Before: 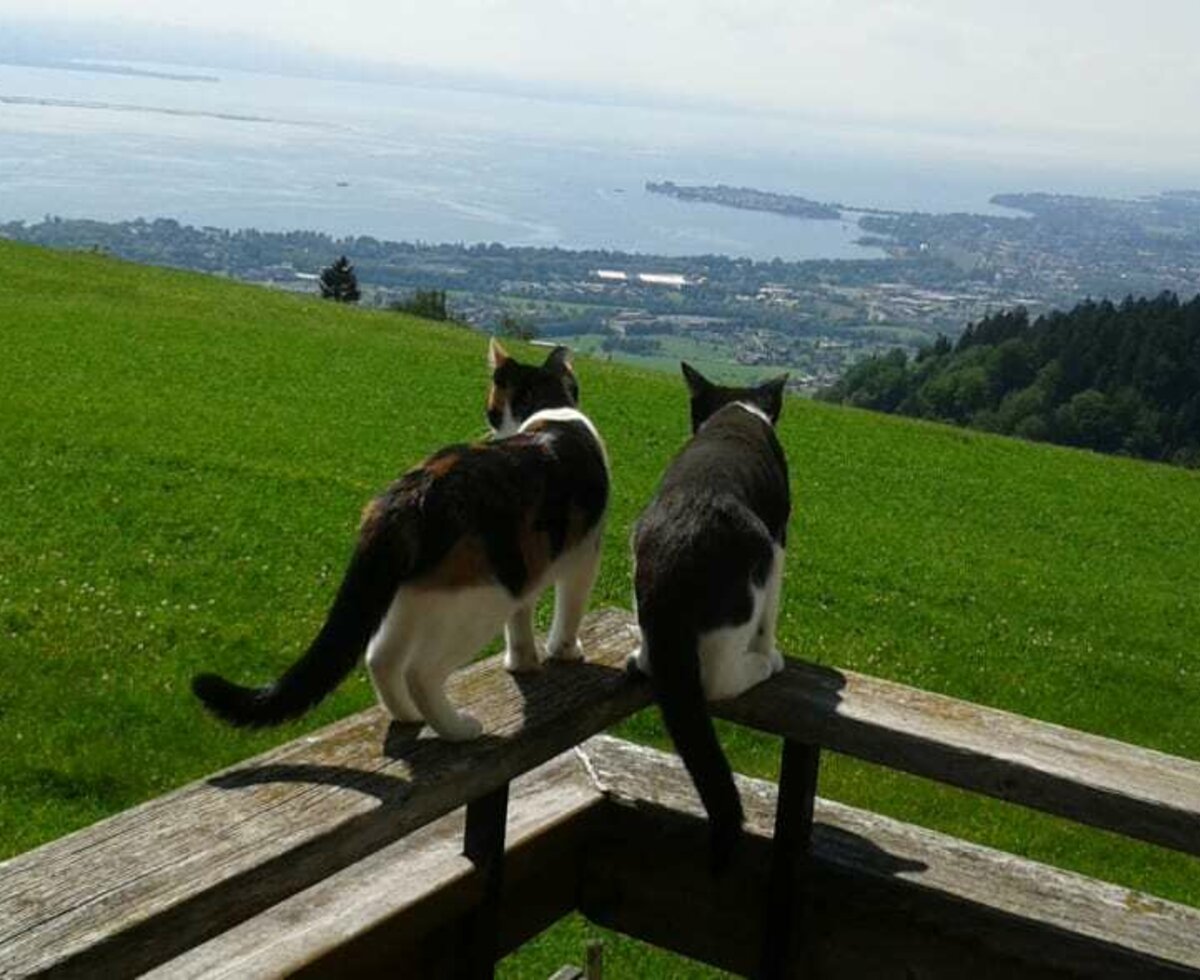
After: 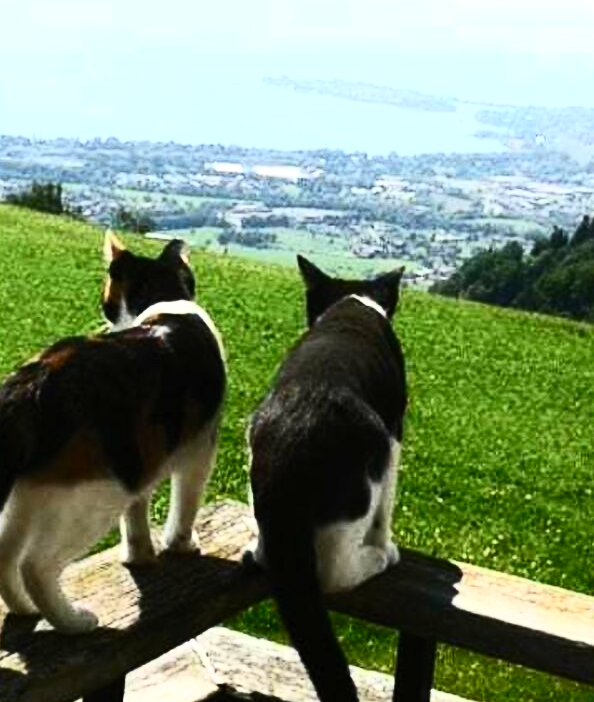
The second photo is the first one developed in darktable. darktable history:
contrast brightness saturation: contrast 0.614, brightness 0.333, saturation 0.137
tone equalizer: -8 EV -0.773 EV, -7 EV -0.685 EV, -6 EV -0.625 EV, -5 EV -0.372 EV, -3 EV 0.376 EV, -2 EV 0.6 EV, -1 EV 0.697 EV, +0 EV 0.779 EV
crop: left 32.003%, top 10.934%, right 18.433%, bottom 17.34%
